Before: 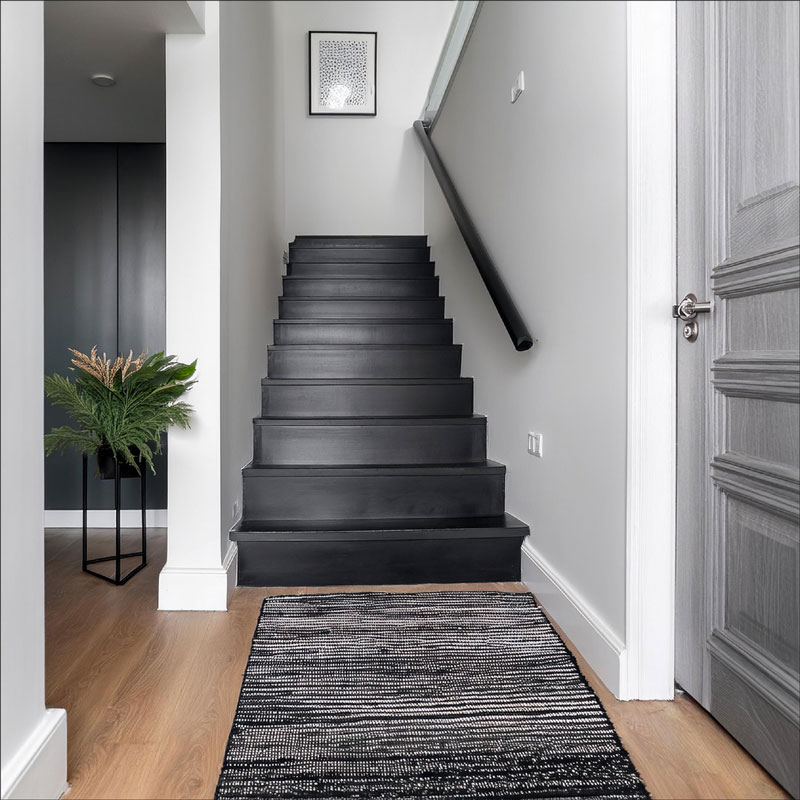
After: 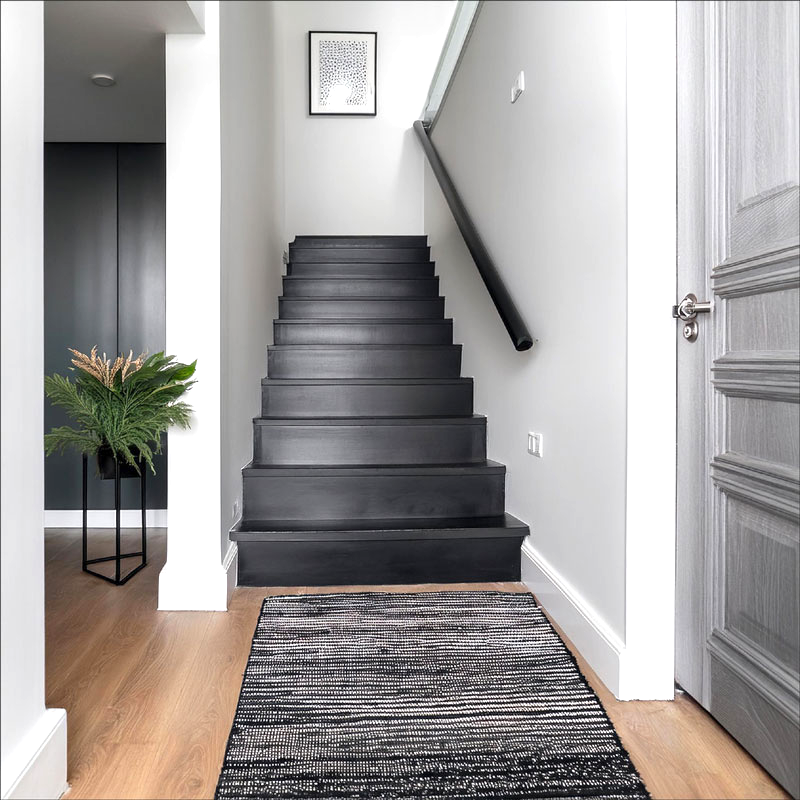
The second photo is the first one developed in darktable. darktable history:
exposure: exposure 0.507 EV, compensate highlight preservation false
